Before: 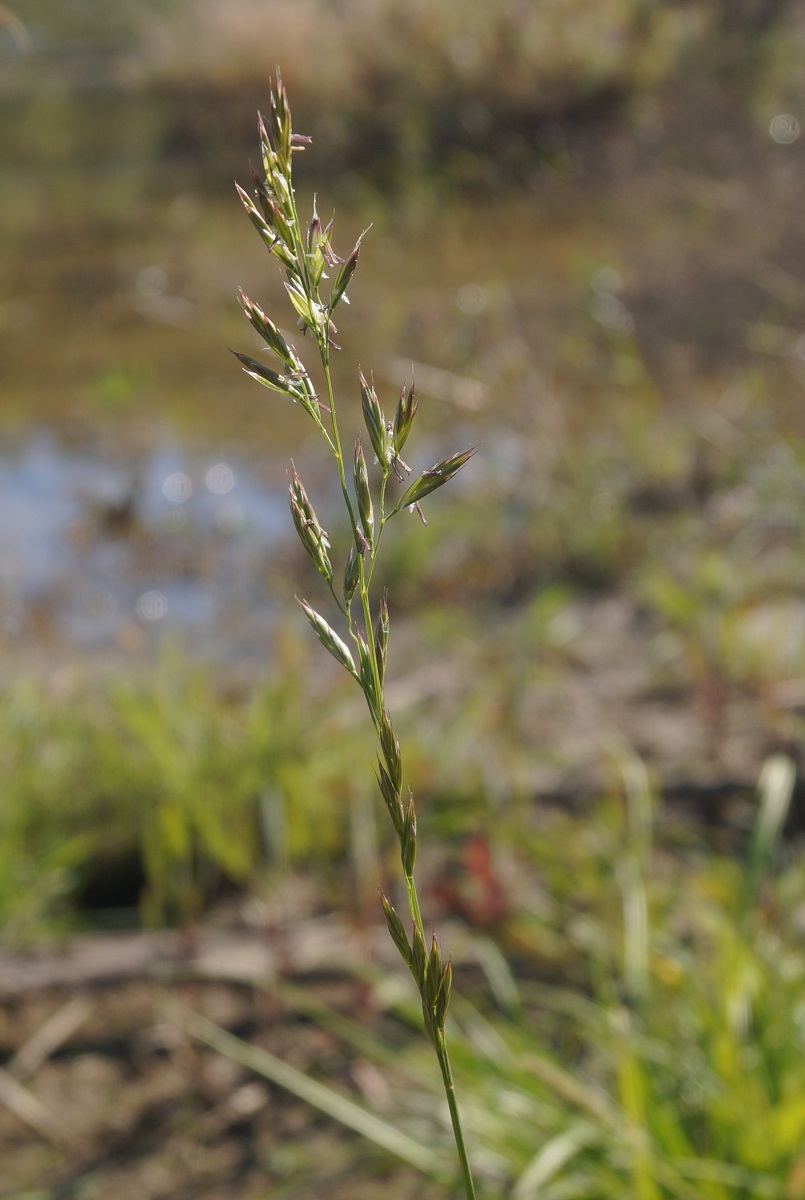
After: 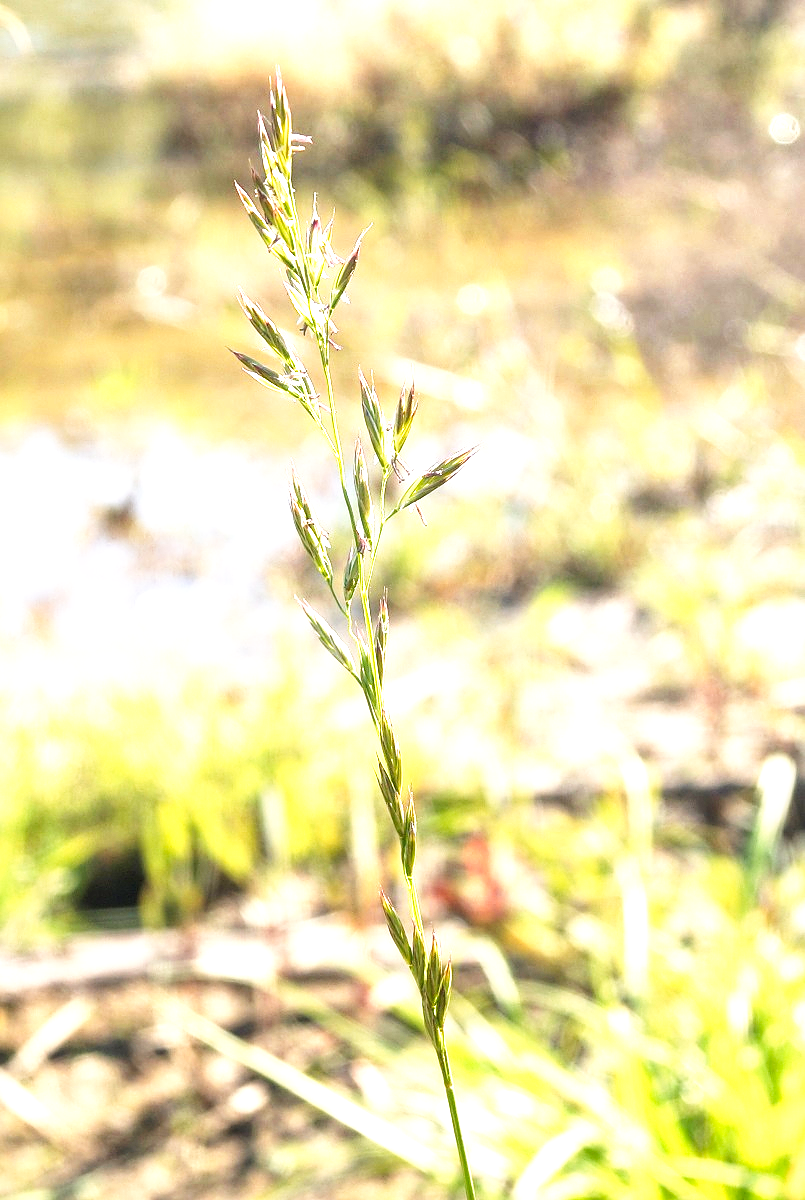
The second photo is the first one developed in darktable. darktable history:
sharpen: radius 1.029
exposure: exposure 1.993 EV, compensate highlight preservation false
tone curve: curves: ch0 [(0, 0) (0.003, 0.016) (0.011, 0.016) (0.025, 0.016) (0.044, 0.017) (0.069, 0.026) (0.1, 0.044) (0.136, 0.074) (0.177, 0.121) (0.224, 0.183) (0.277, 0.248) (0.335, 0.326) (0.399, 0.413) (0.468, 0.511) (0.543, 0.612) (0.623, 0.717) (0.709, 0.818) (0.801, 0.911) (0.898, 0.979) (1, 1)], preserve colors none
local contrast: detail 130%
